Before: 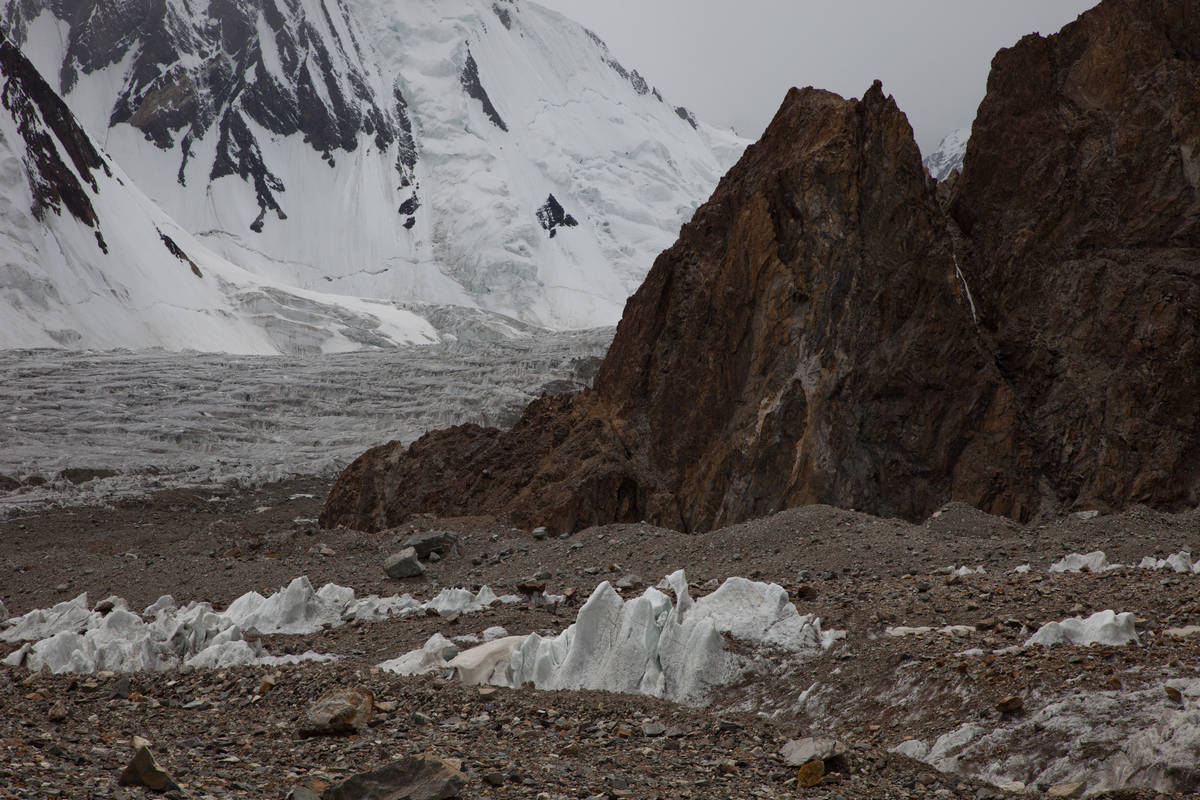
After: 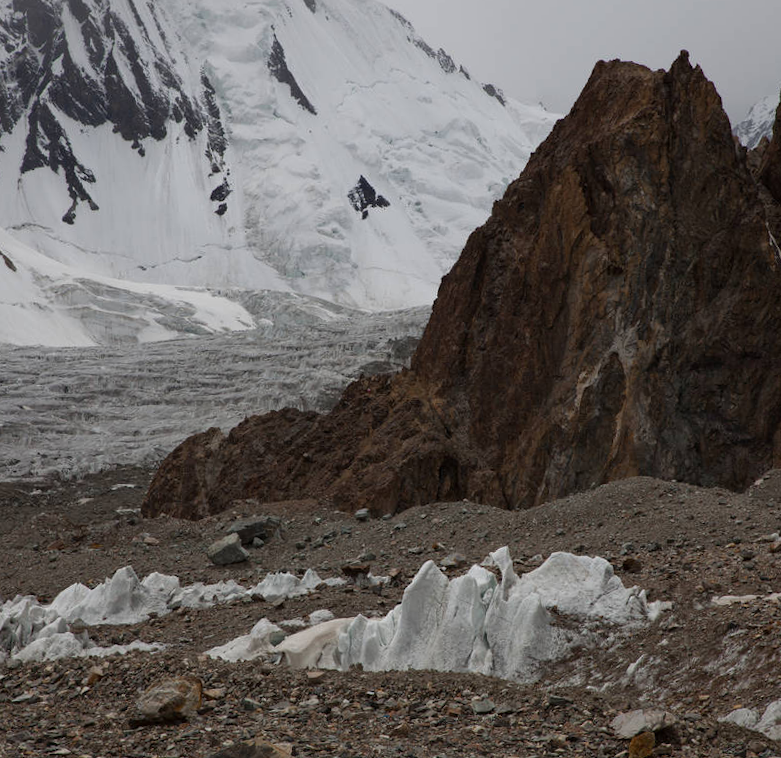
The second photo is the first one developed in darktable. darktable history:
rotate and perspective: rotation -2°, crop left 0.022, crop right 0.978, crop top 0.049, crop bottom 0.951
crop and rotate: left 14.436%, right 18.898%
